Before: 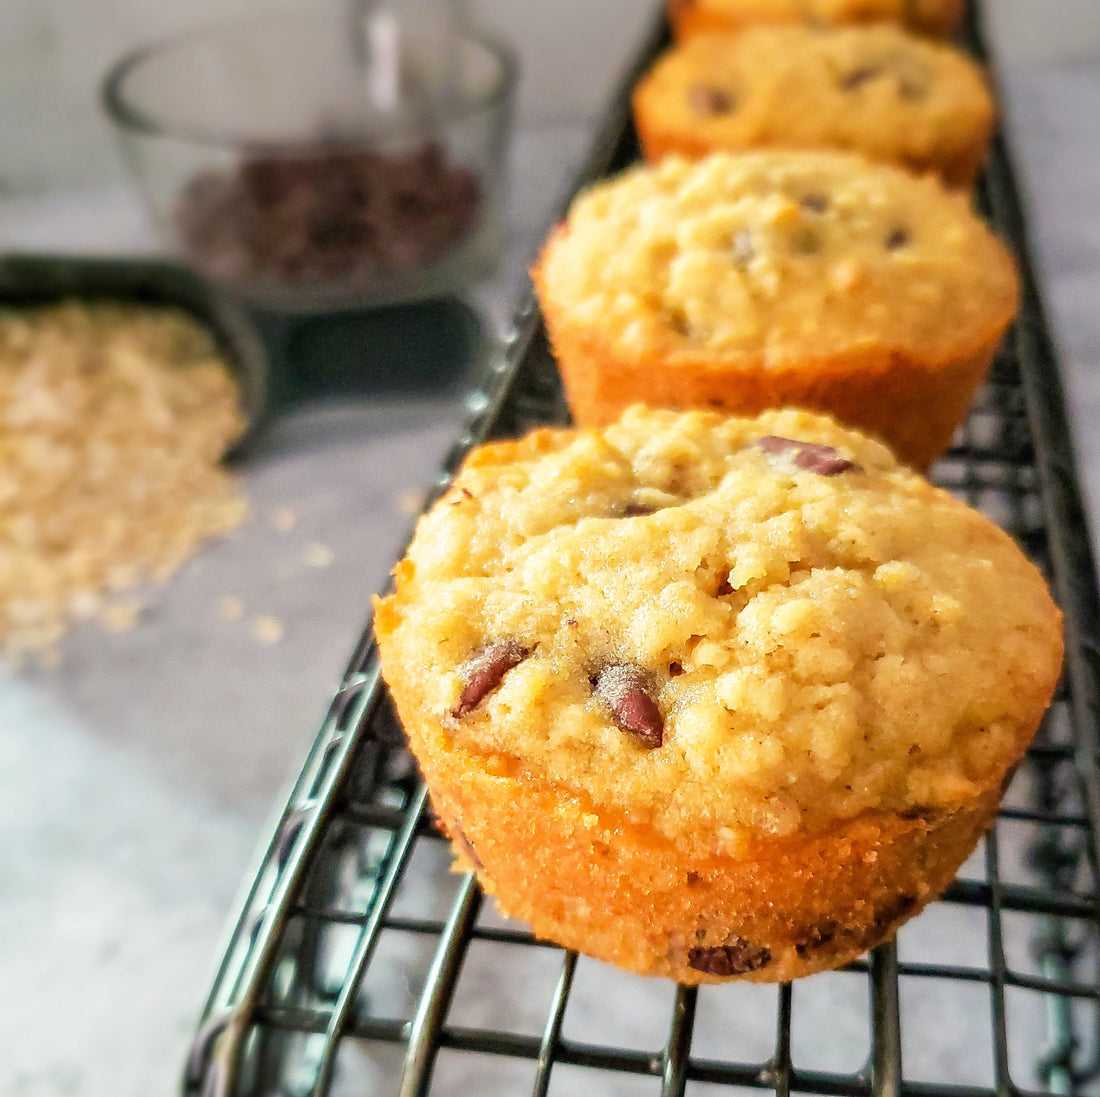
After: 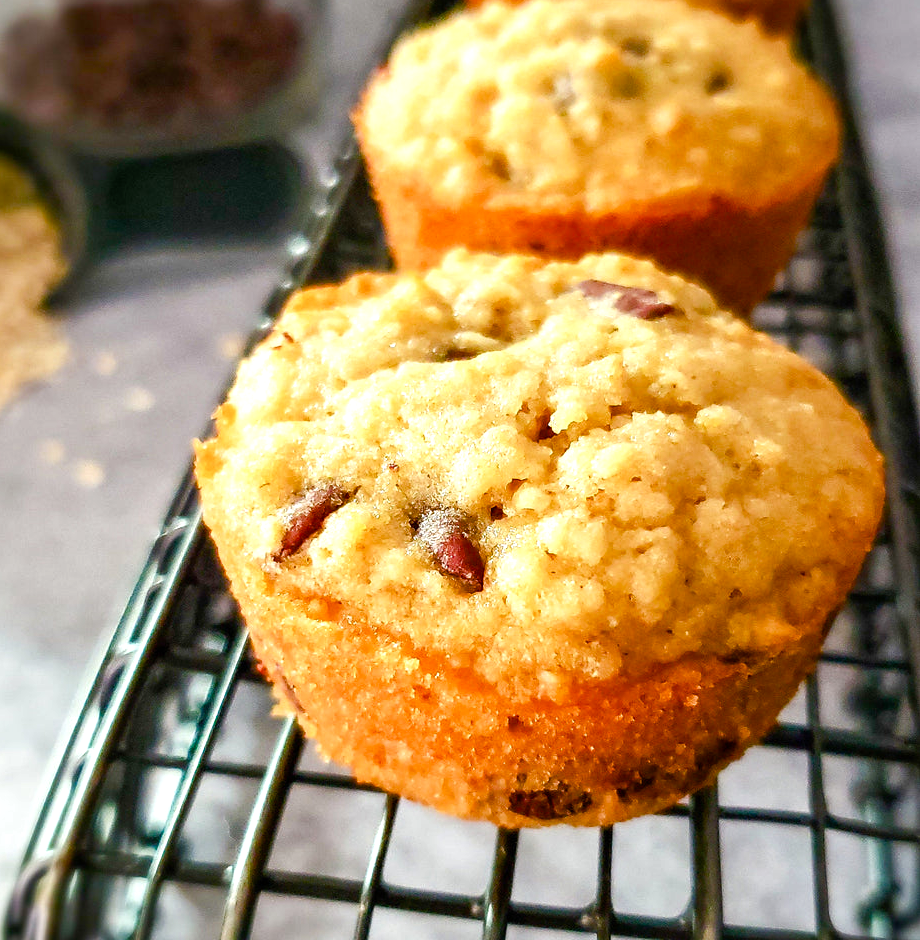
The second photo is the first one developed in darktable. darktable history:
color balance rgb: perceptual saturation grading › highlights -29.58%, perceptual saturation grading › mid-tones 29.47%, perceptual saturation grading › shadows 59.73%, perceptual brilliance grading › global brilliance -17.79%, perceptual brilliance grading › highlights 28.73%, global vibrance 15.44%
crop: left 16.315%, top 14.246%
vibrance: vibrance 50%
